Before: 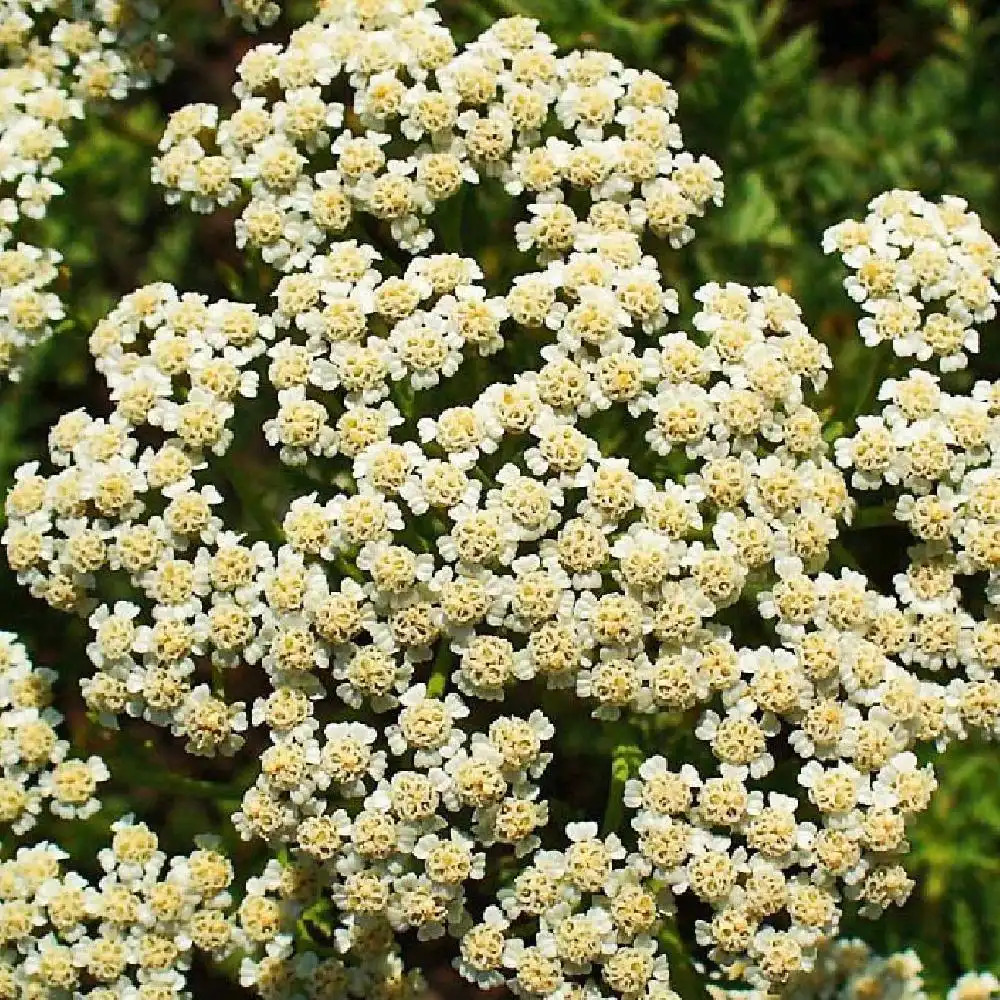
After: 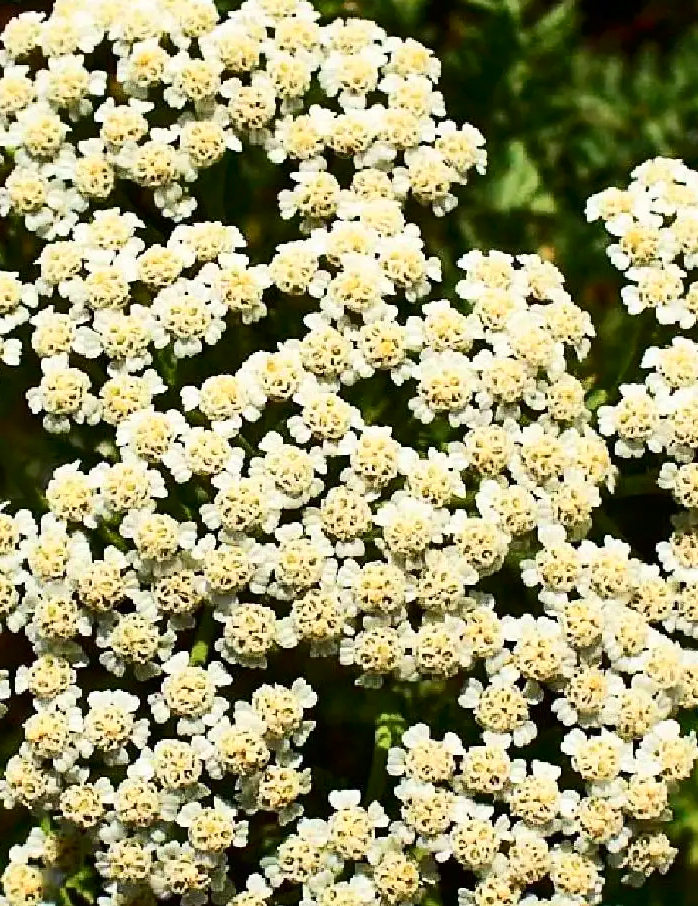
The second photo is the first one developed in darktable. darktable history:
contrast brightness saturation: contrast 0.281
crop and rotate: left 23.713%, top 3.238%, right 6.405%, bottom 6.063%
